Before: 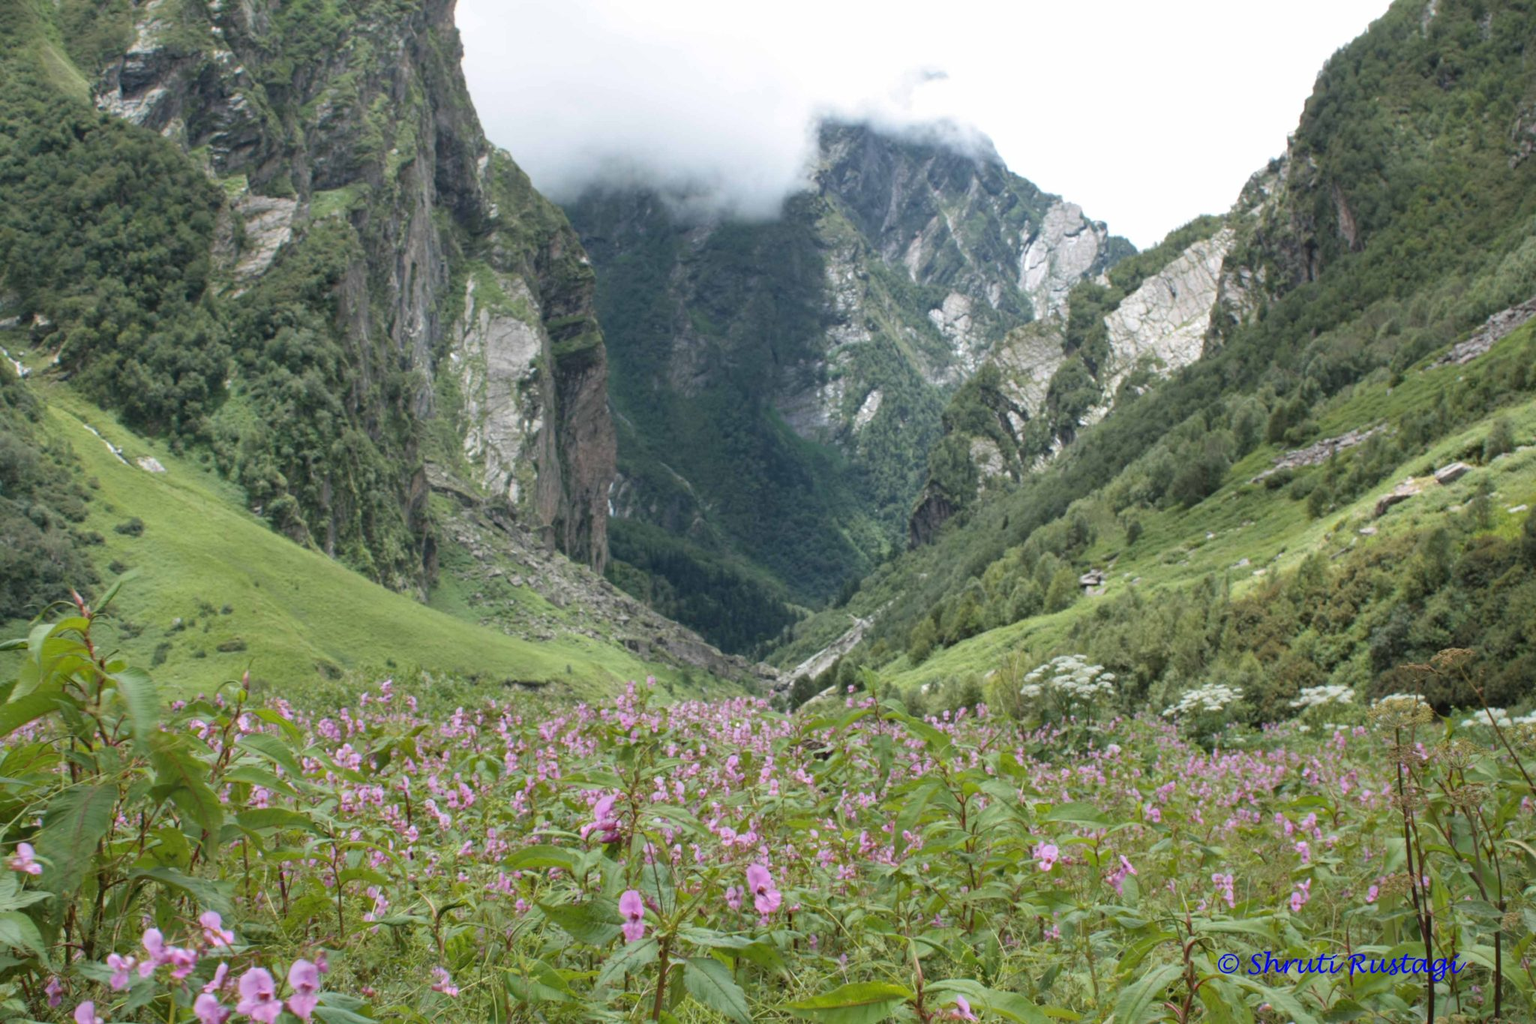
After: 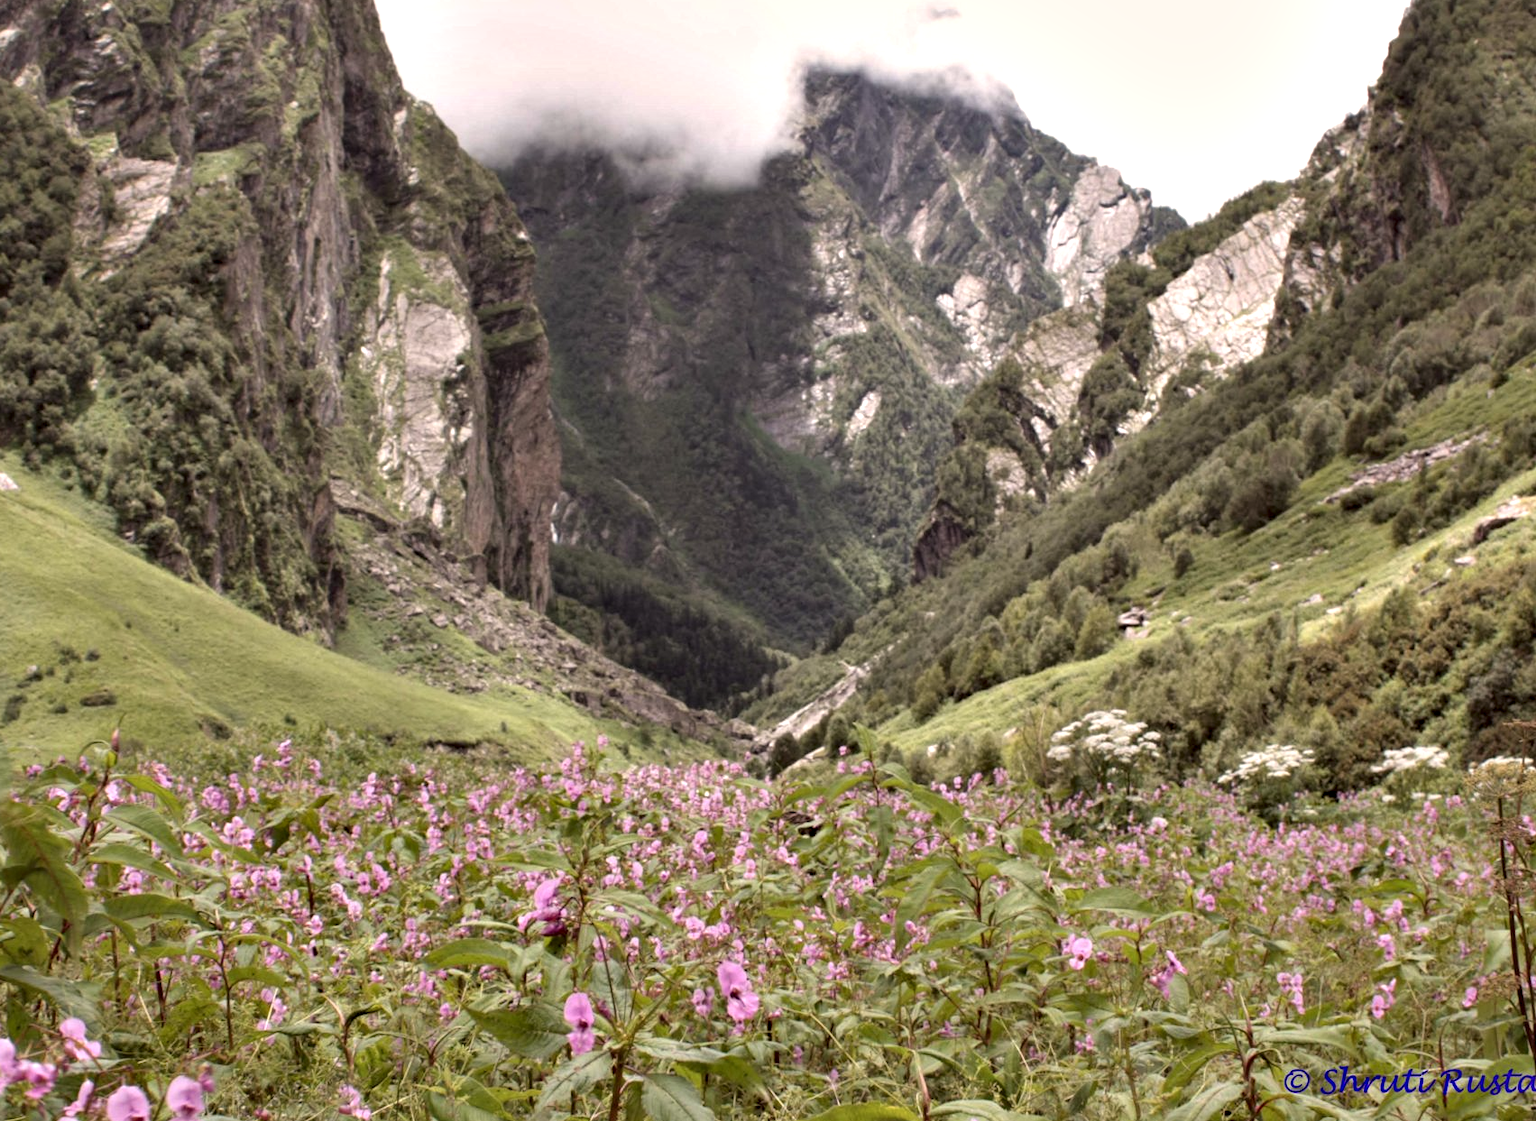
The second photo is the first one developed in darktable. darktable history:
crop: left 9.799%, top 6.311%, right 7.028%, bottom 2.565%
color correction: highlights a* 10.17, highlights b* 9.79, shadows a* 9.17, shadows b* 7.69, saturation 0.771
contrast equalizer: octaves 7, y [[0.6 ×6], [0.55 ×6], [0 ×6], [0 ×6], [0 ×6]]
